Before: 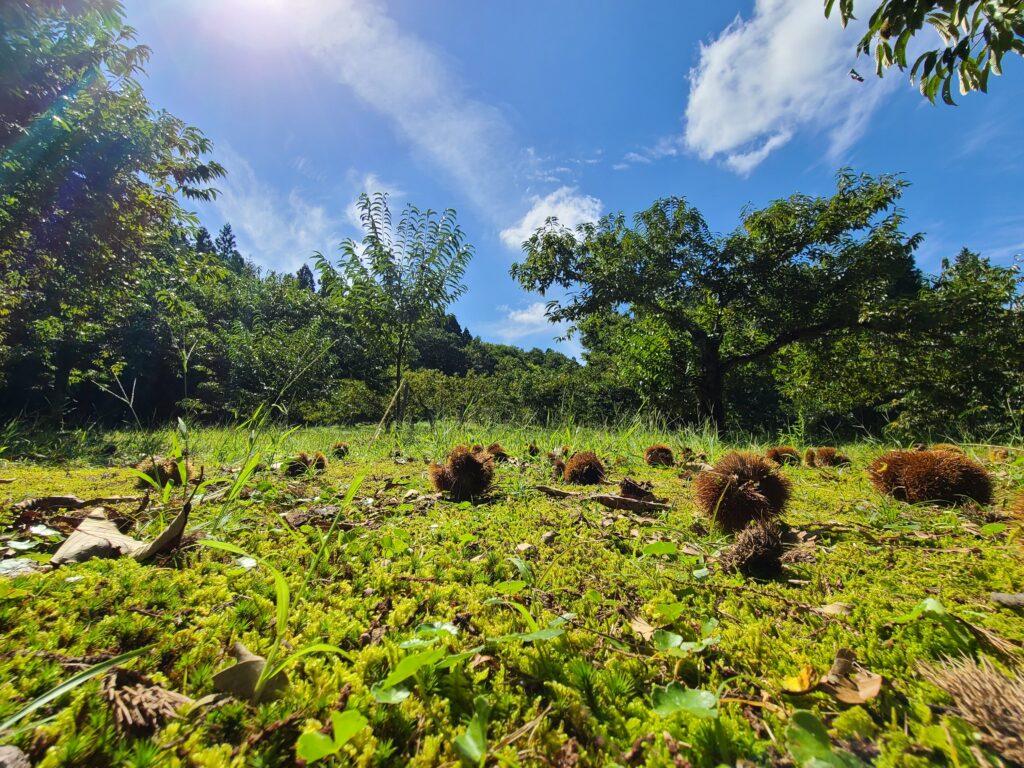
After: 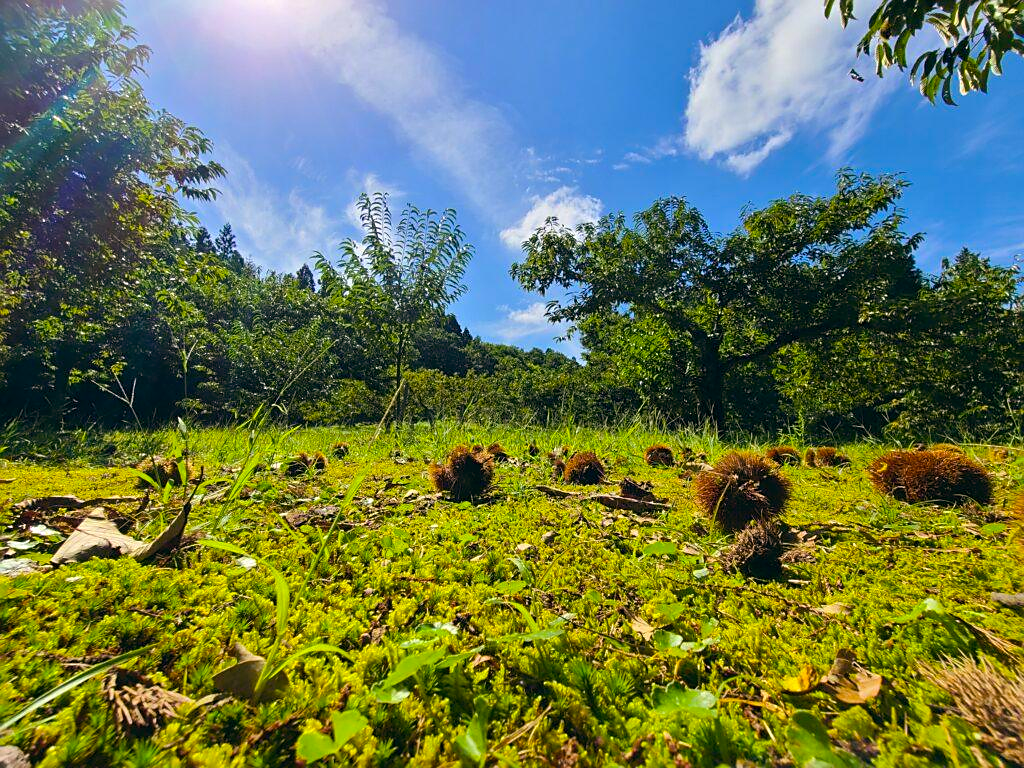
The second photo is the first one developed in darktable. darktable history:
color balance rgb: linear chroma grading › global chroma 8.33%, perceptual saturation grading › global saturation 18.52%, global vibrance 7.87%
color balance: lift [1, 0.998, 1.001, 1.002], gamma [1, 1.02, 1, 0.98], gain [1, 1.02, 1.003, 0.98]
sharpen: radius 1.864, amount 0.398, threshold 1.271
